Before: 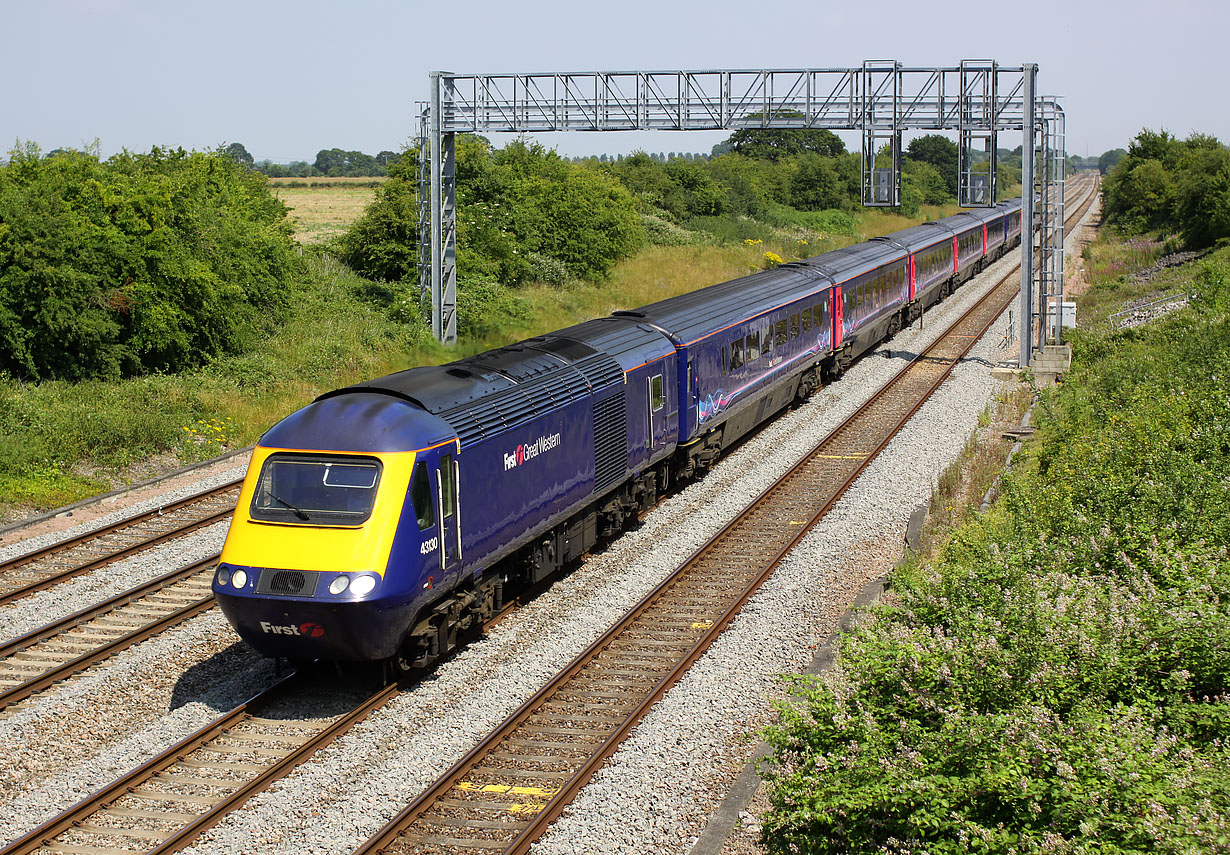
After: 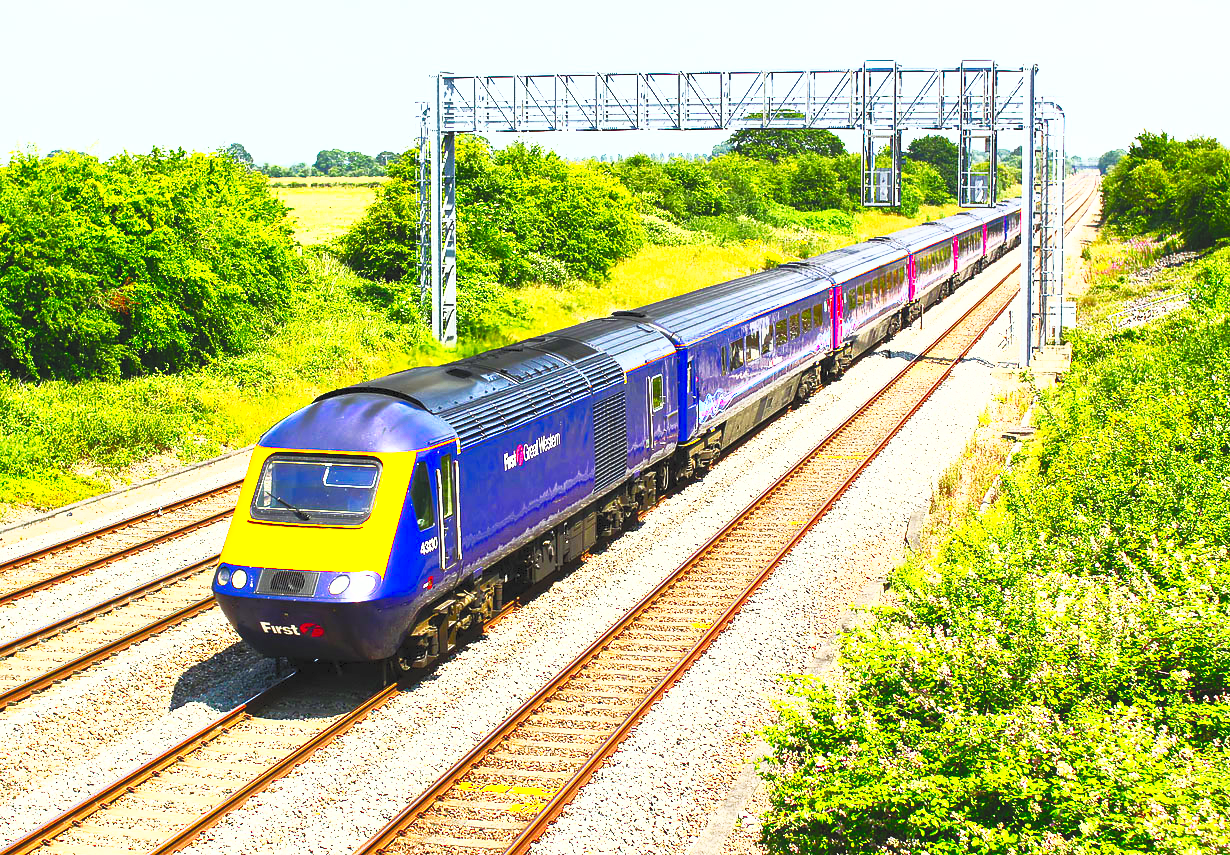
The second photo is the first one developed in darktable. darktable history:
tone curve: curves: ch0 [(0.003, 0.029) (0.188, 0.252) (0.46, 0.56) (0.608, 0.748) (0.871, 0.955) (1, 1)]; ch1 [(0, 0) (0.35, 0.356) (0.45, 0.453) (0.508, 0.515) (0.618, 0.634) (1, 1)]; ch2 [(0, 0) (0.456, 0.469) (0.5, 0.5) (0.634, 0.625) (1, 1)], preserve colors none
contrast brightness saturation: contrast 1, brightness 0.994, saturation 0.99
color calibration: output R [0.946, 0.065, -0.013, 0], output G [-0.246, 1.264, -0.017, 0], output B [0.046, -0.098, 1.05, 0], gray › normalize channels true, illuminant same as pipeline (D50), adaptation XYZ, x 0.346, y 0.358, temperature 5019.29 K, gamut compression 0.003
